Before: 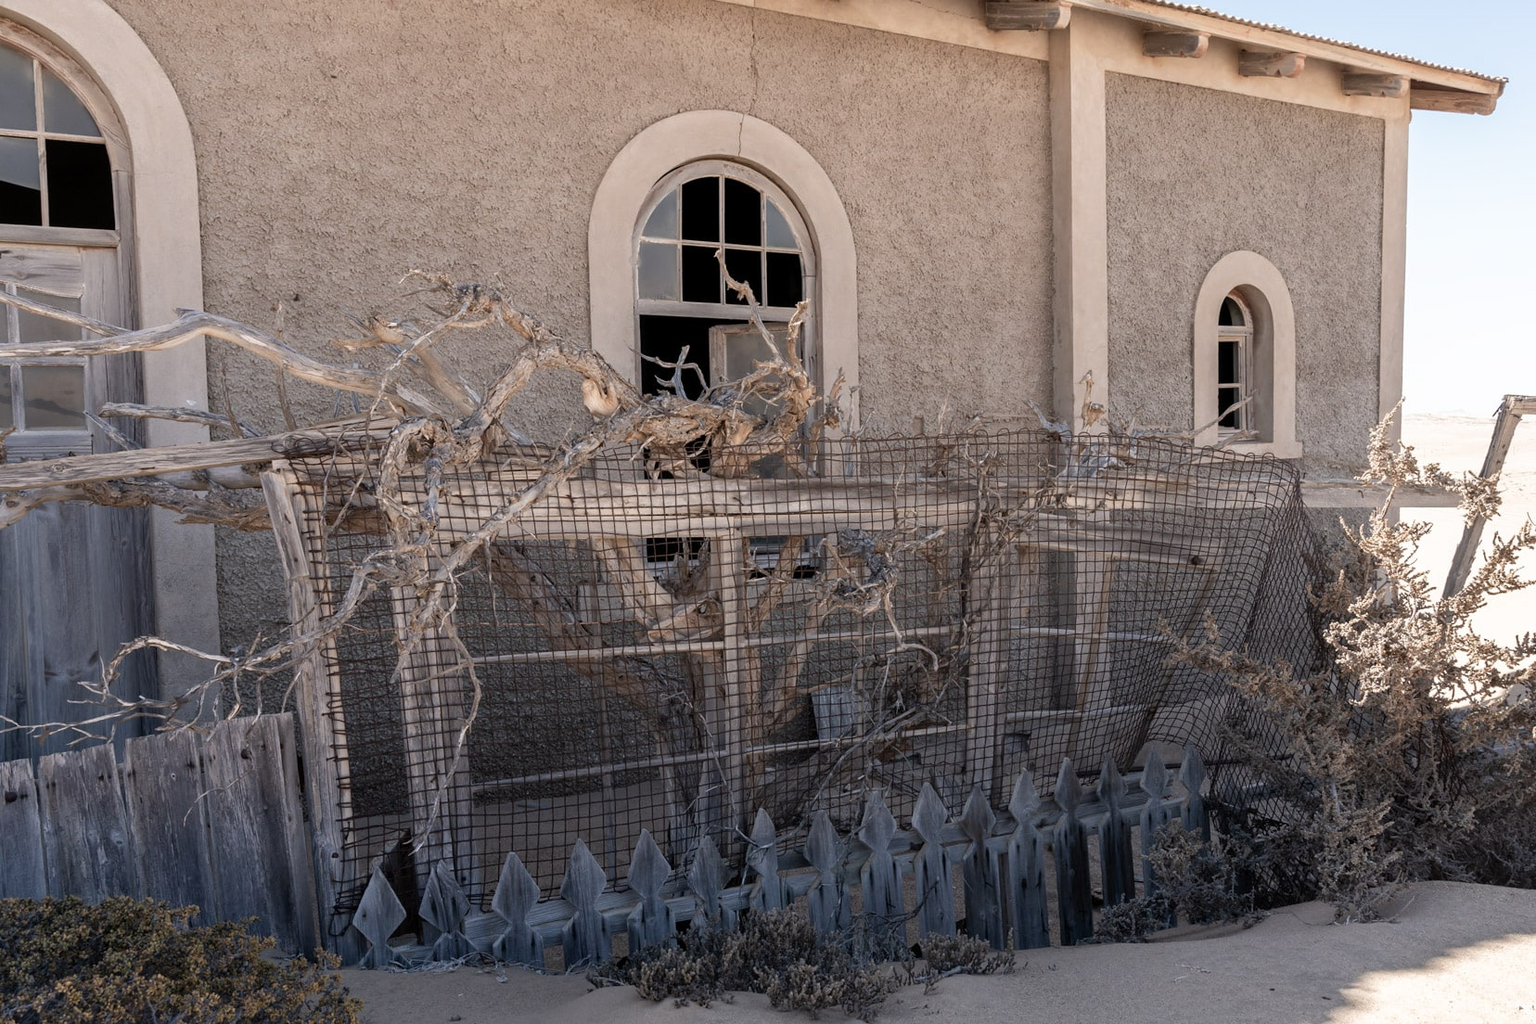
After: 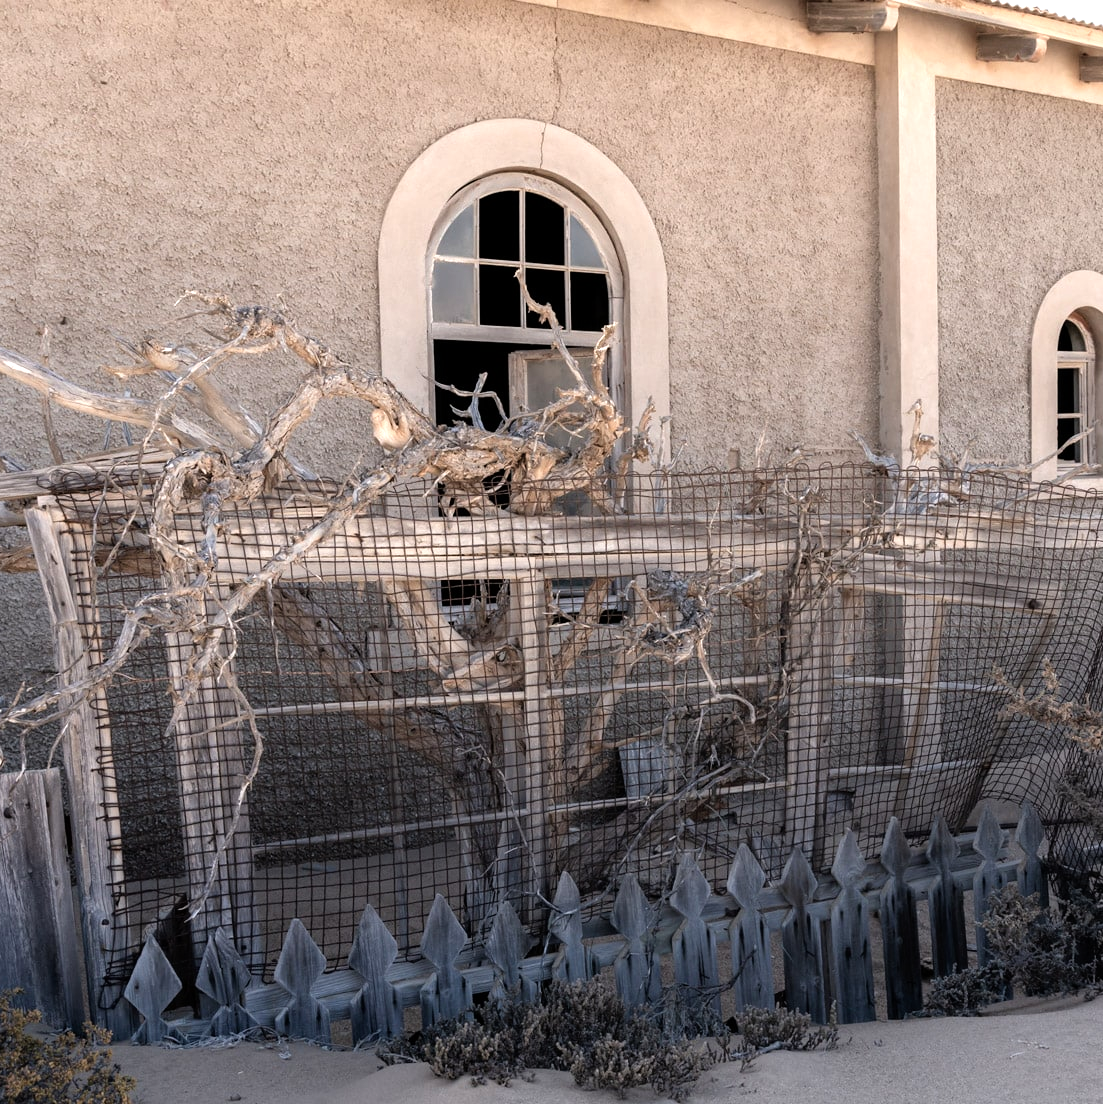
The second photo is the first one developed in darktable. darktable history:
crop and rotate: left 15.484%, right 17.865%
tone equalizer: -8 EV -0.723 EV, -7 EV -0.677 EV, -6 EV -0.632 EV, -5 EV -0.409 EV, -3 EV 0.371 EV, -2 EV 0.6 EV, -1 EV 0.691 EV, +0 EV 0.732 EV
